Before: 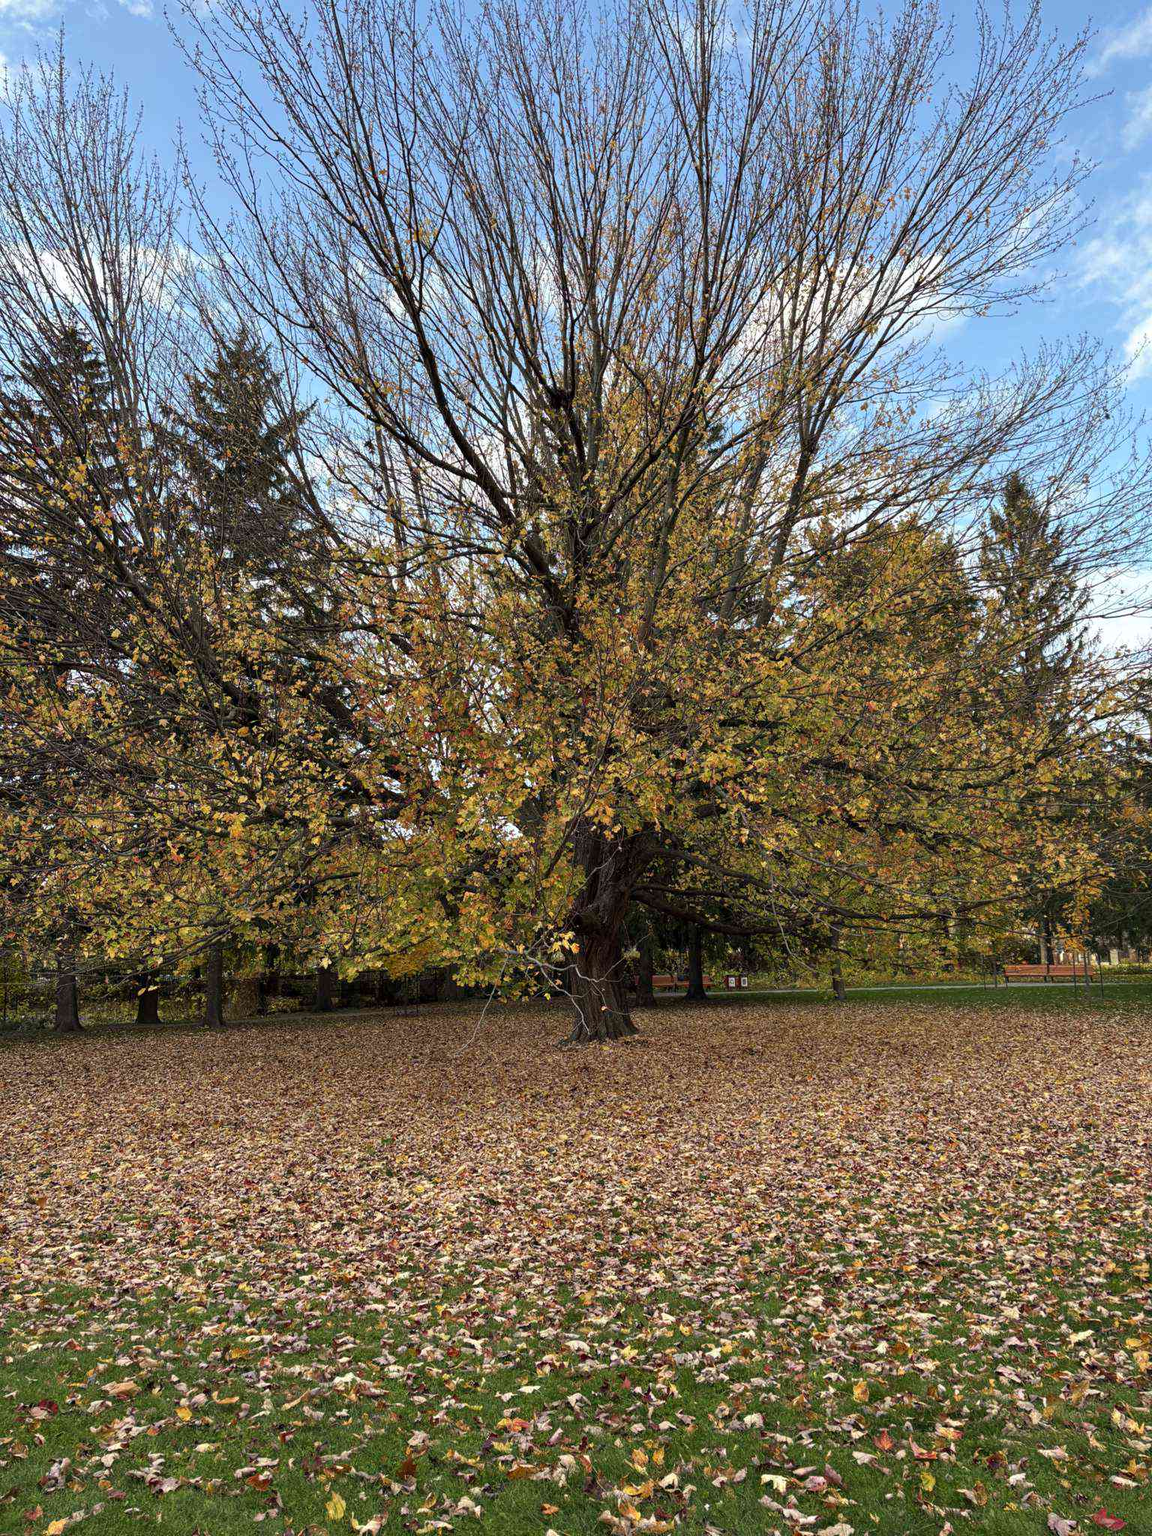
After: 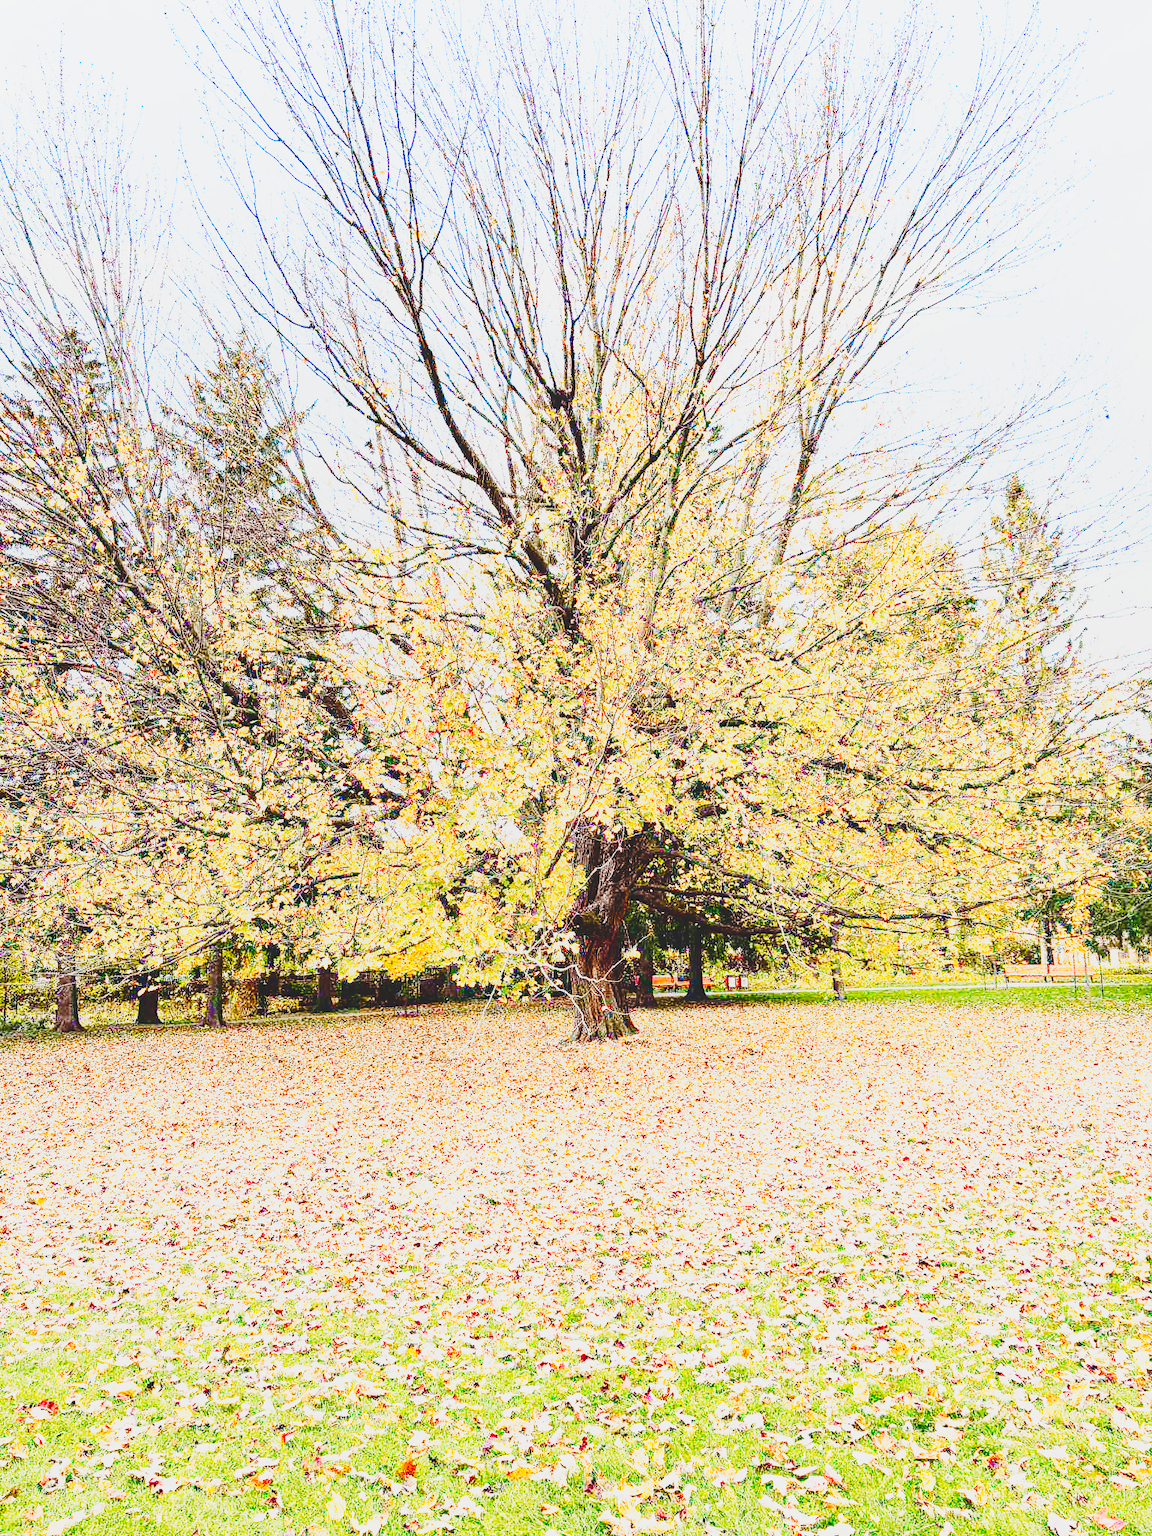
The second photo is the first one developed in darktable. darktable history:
exposure: black level correction 0, exposure 1.676 EV, compensate exposure bias true, compensate highlight preservation false
haze removal: compatibility mode true, adaptive false
contrast brightness saturation: contrast 0.127, brightness -0.062, saturation 0.158
local contrast: highlights 67%, shadows 66%, detail 81%, midtone range 0.322
tone curve: curves: ch0 [(0, 0.023) (0.113, 0.081) (0.204, 0.197) (0.498, 0.608) (0.709, 0.819) (0.984, 0.961)]; ch1 [(0, 0) (0.172, 0.123) (0.317, 0.272) (0.414, 0.382) (0.476, 0.479) (0.505, 0.501) (0.528, 0.54) (0.618, 0.647) (0.709, 0.764) (1, 1)]; ch2 [(0, 0) (0.411, 0.424) (0.492, 0.502) (0.521, 0.521) (0.55, 0.576) (0.686, 0.638) (1, 1)], preserve colors none
base curve: curves: ch0 [(0, 0) (0.007, 0.004) (0.027, 0.03) (0.046, 0.07) (0.207, 0.54) (0.442, 0.872) (0.673, 0.972) (1, 1)], preserve colors none
